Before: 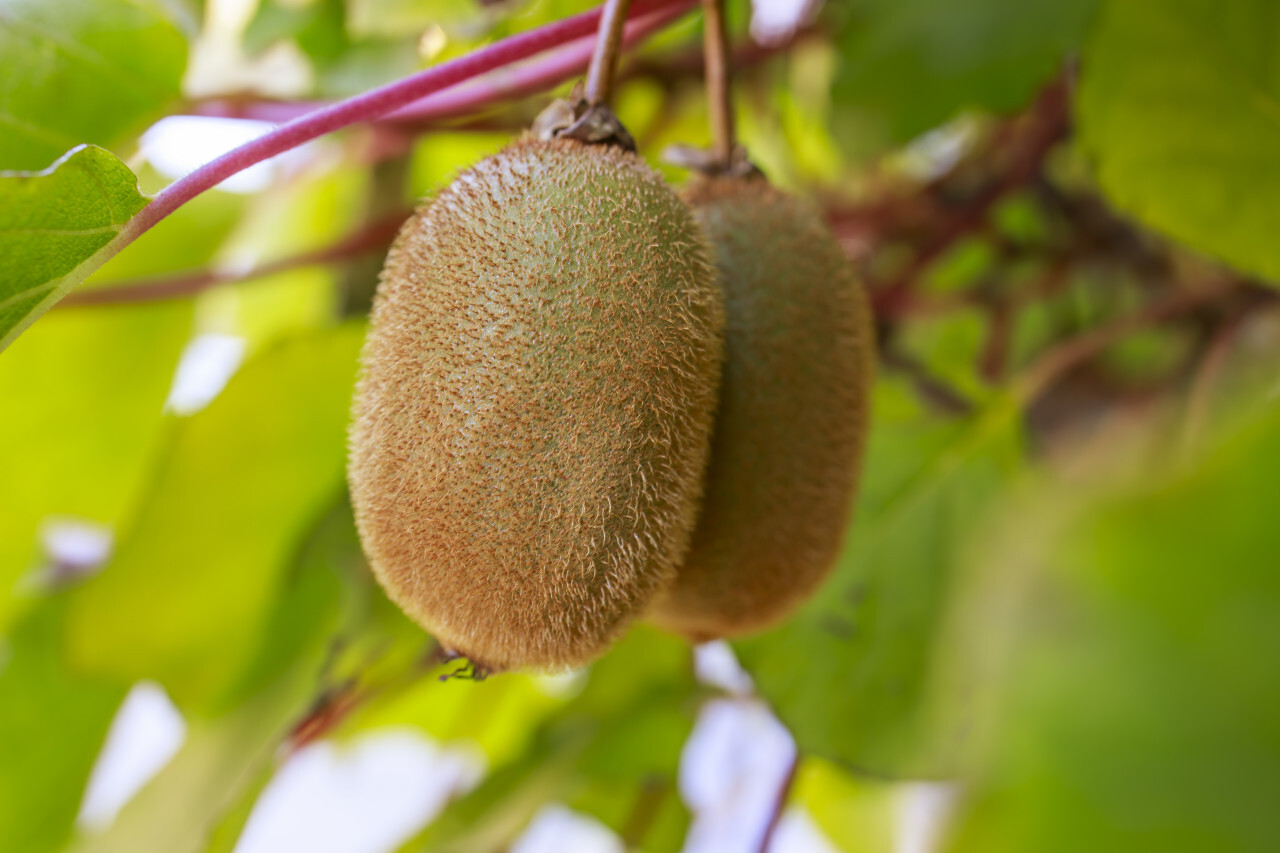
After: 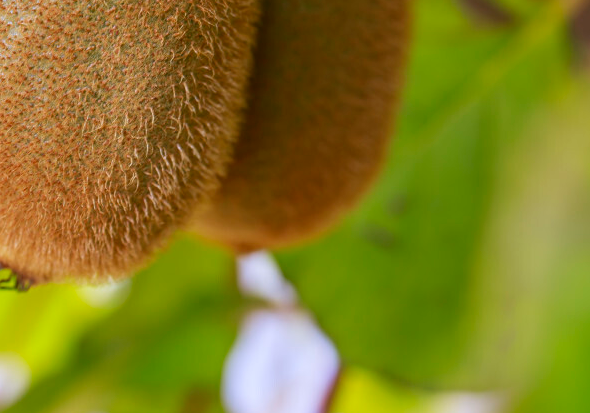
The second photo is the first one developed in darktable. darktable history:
crop: left 35.742%, top 45.702%, right 18.114%, bottom 5.81%
